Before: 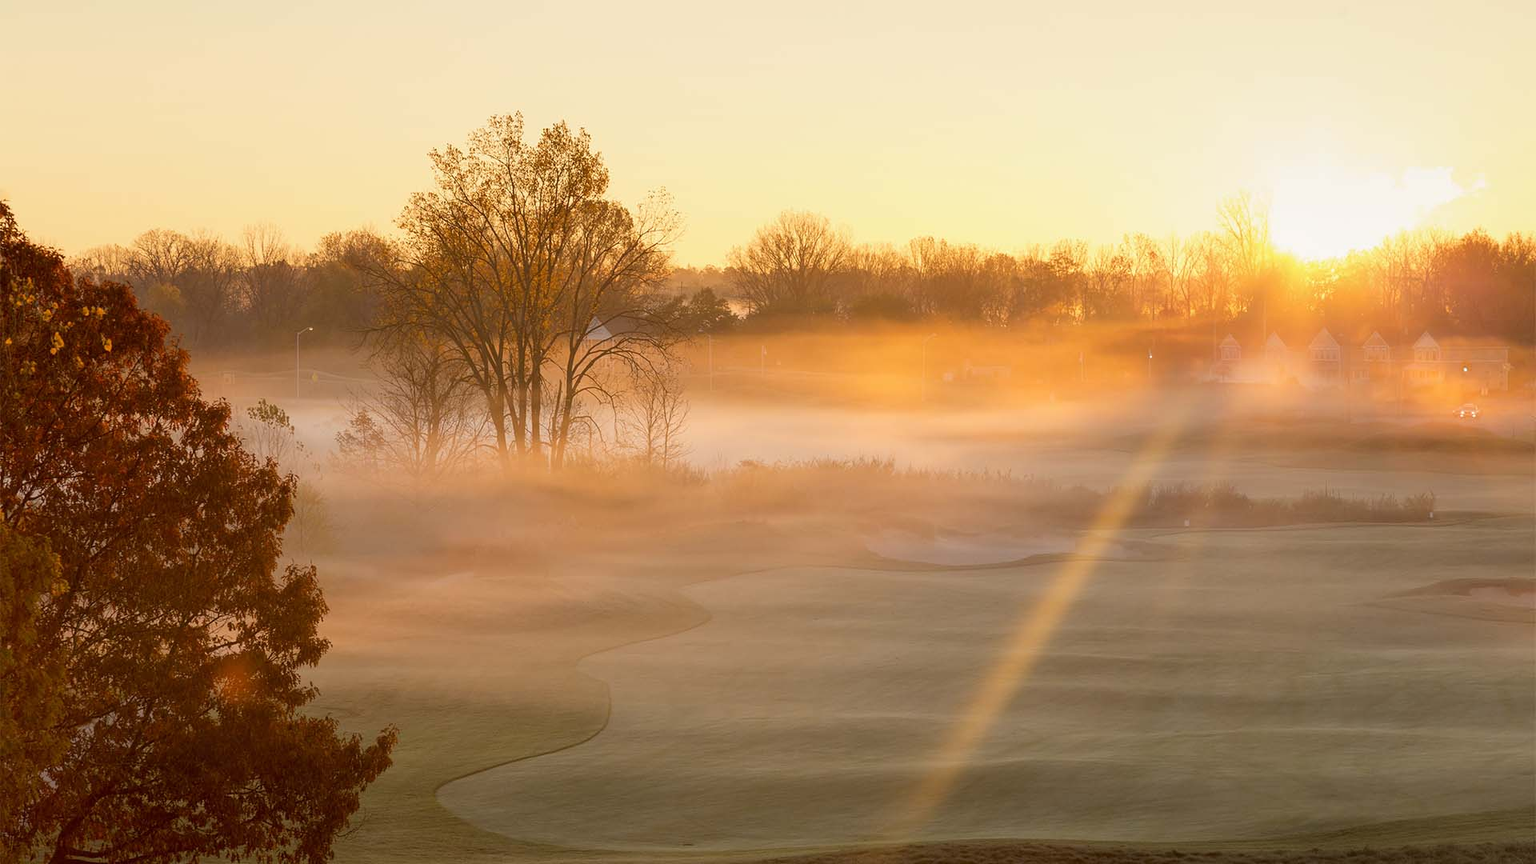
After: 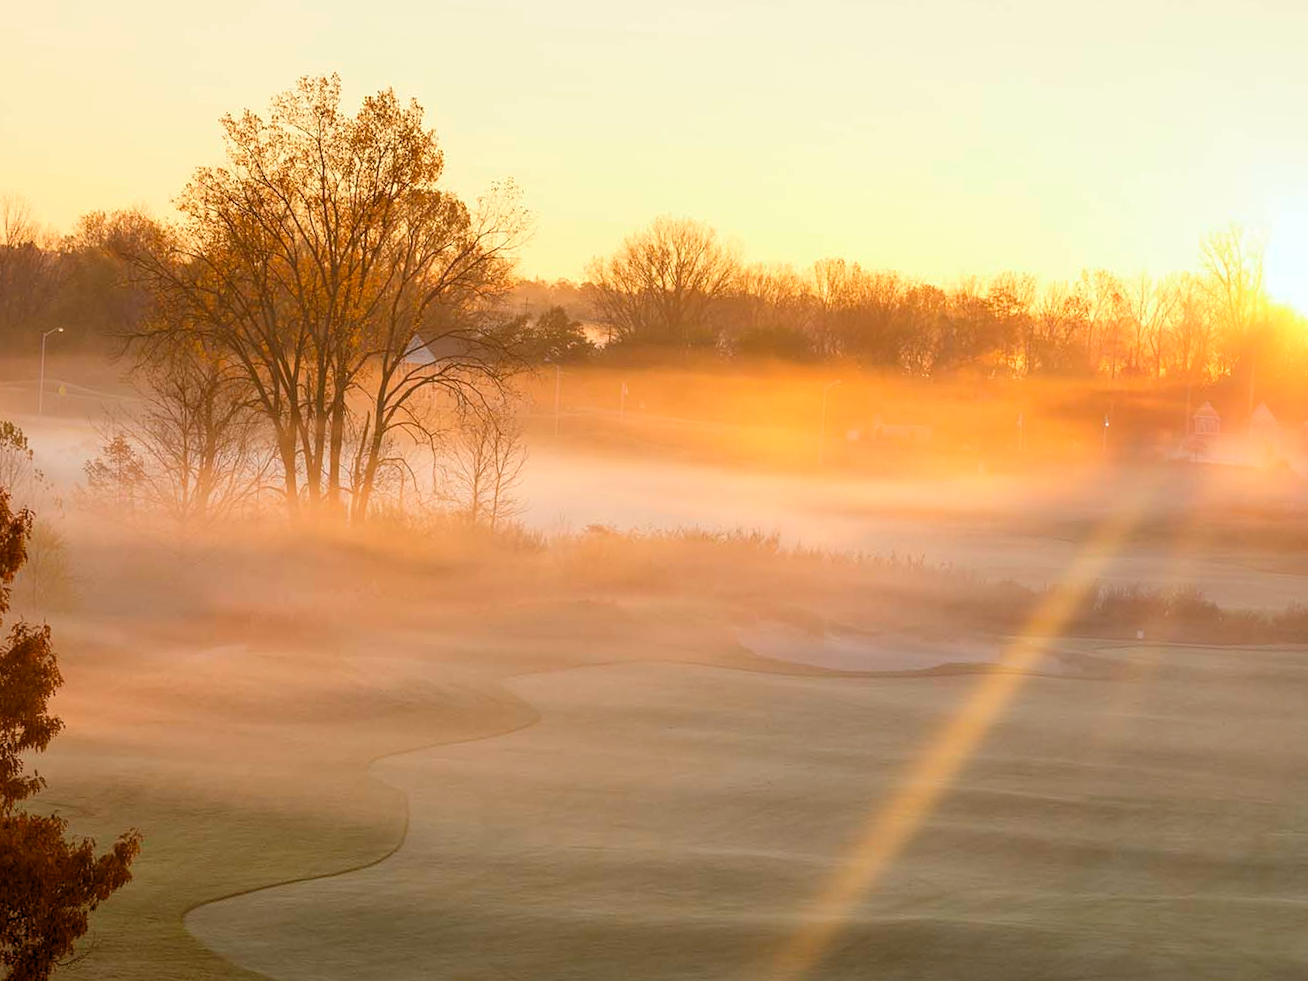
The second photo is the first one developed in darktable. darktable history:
color calibration: illuminant Planckian (black body), adaptation linear Bradford (ICC v4), x 0.361, y 0.366, temperature 4511.61 K, saturation algorithm version 1 (2020)
levels: levels [0.073, 0.497, 0.972]
crop and rotate: angle -3.27°, left 14.277%, top 0.028%, right 10.766%, bottom 0.028%
